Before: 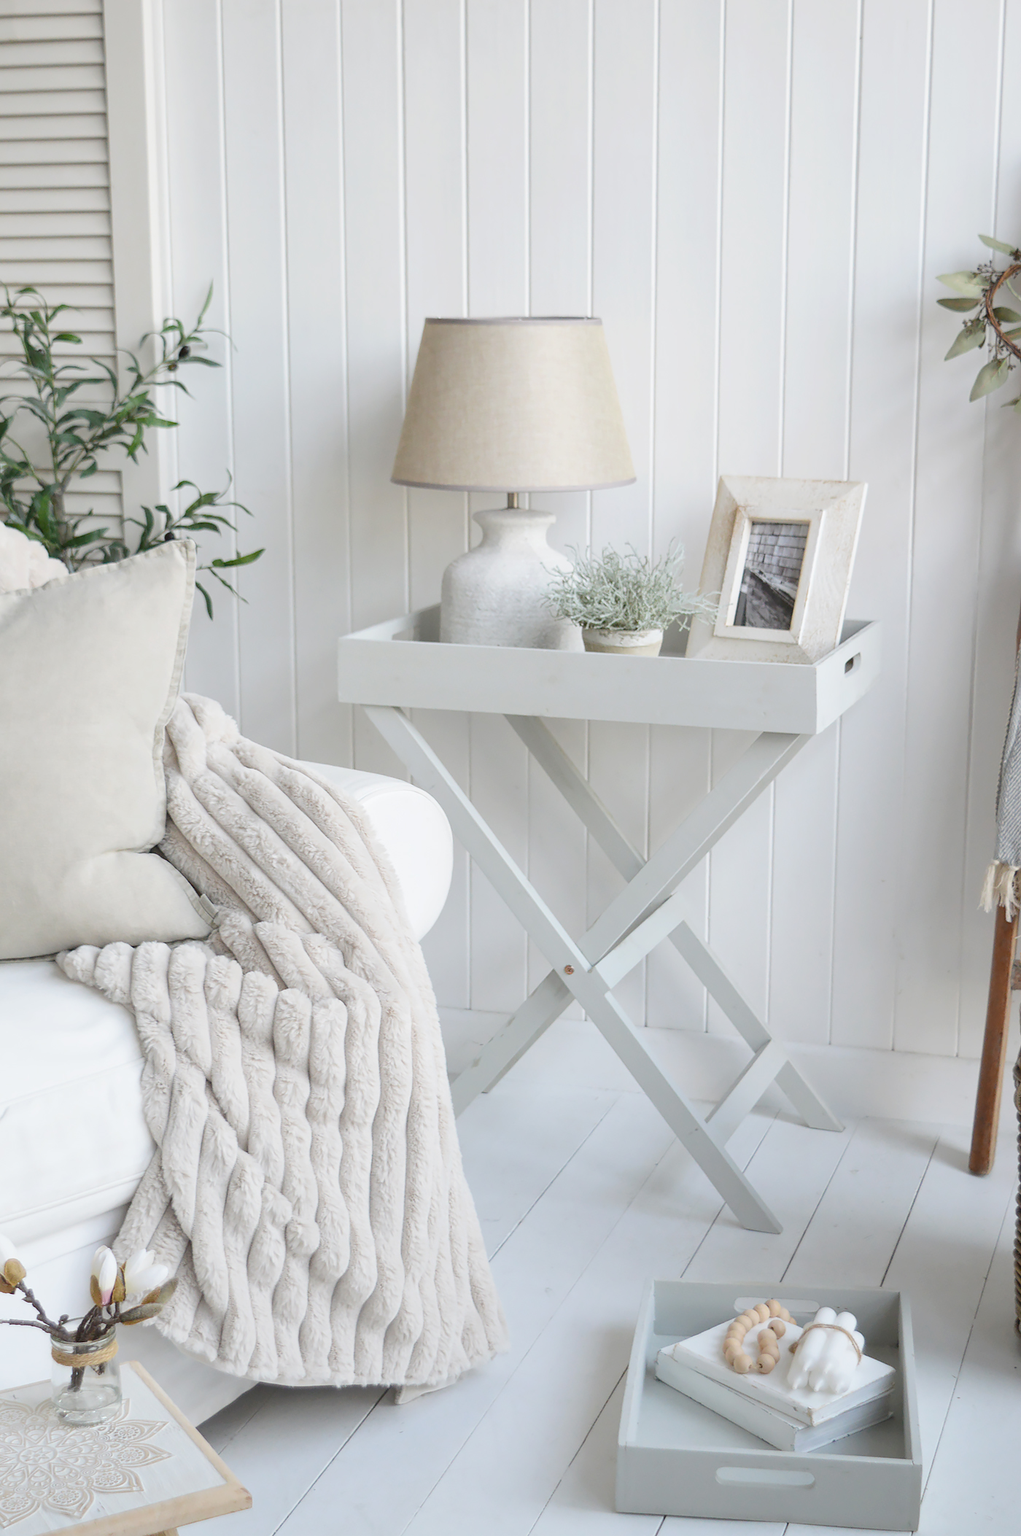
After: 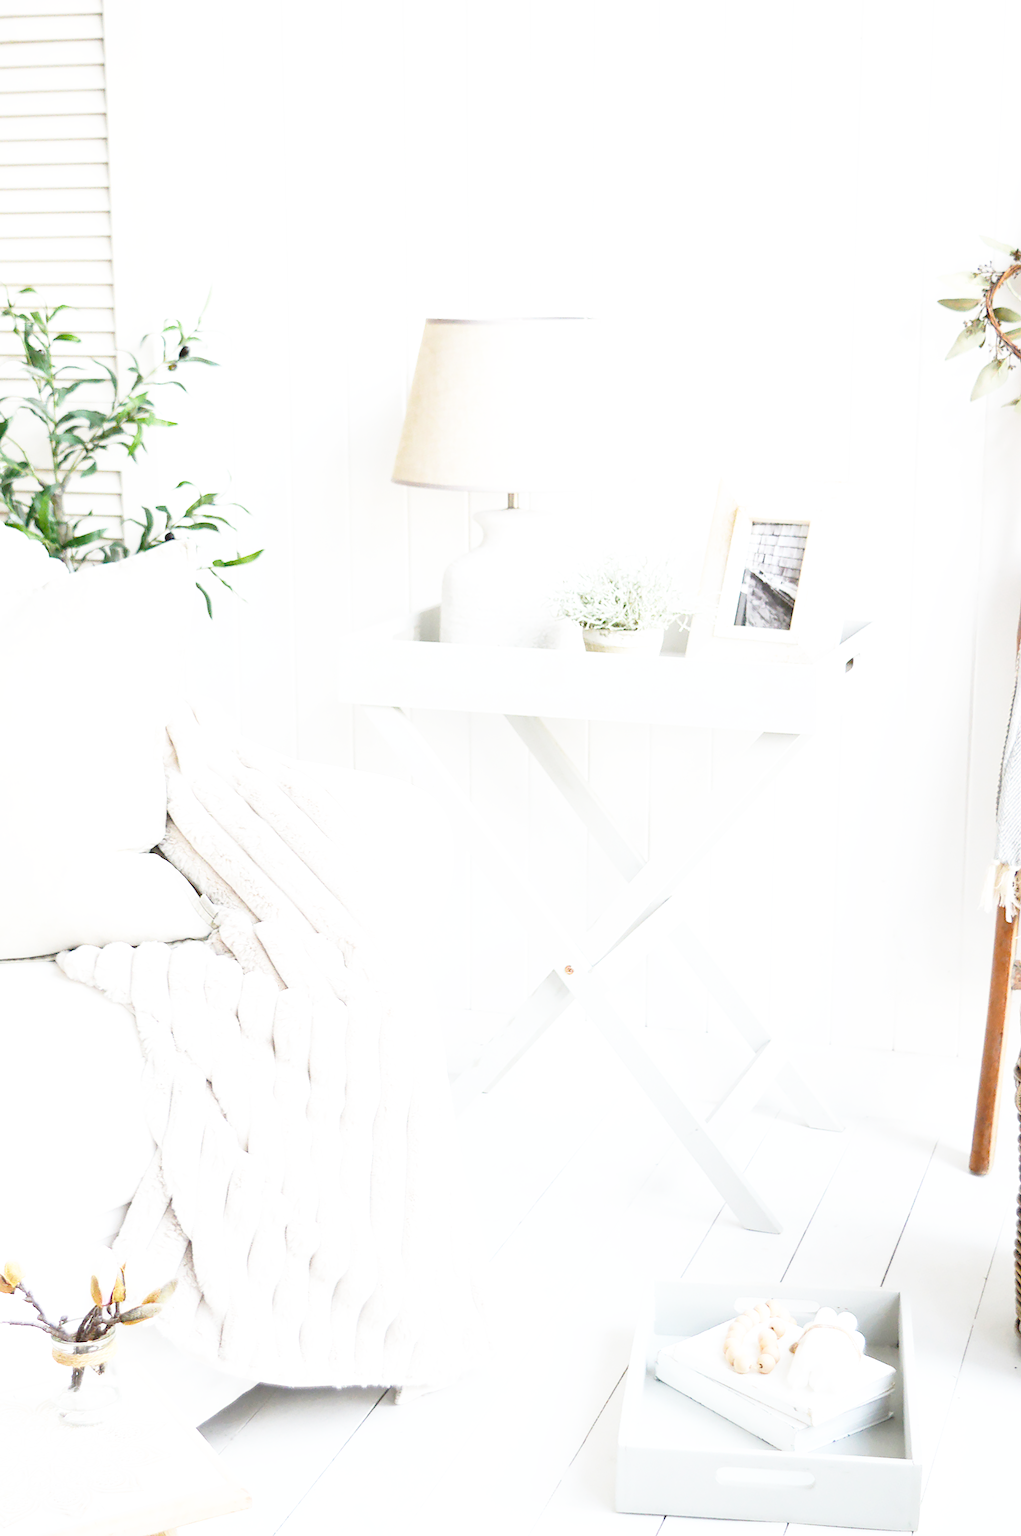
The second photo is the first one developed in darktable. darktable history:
exposure: exposure 0.7 EV, compensate highlight preservation false
base curve: curves: ch0 [(0, 0) (0.026, 0.03) (0.109, 0.232) (0.351, 0.748) (0.669, 0.968) (1, 1)], preserve colors none
